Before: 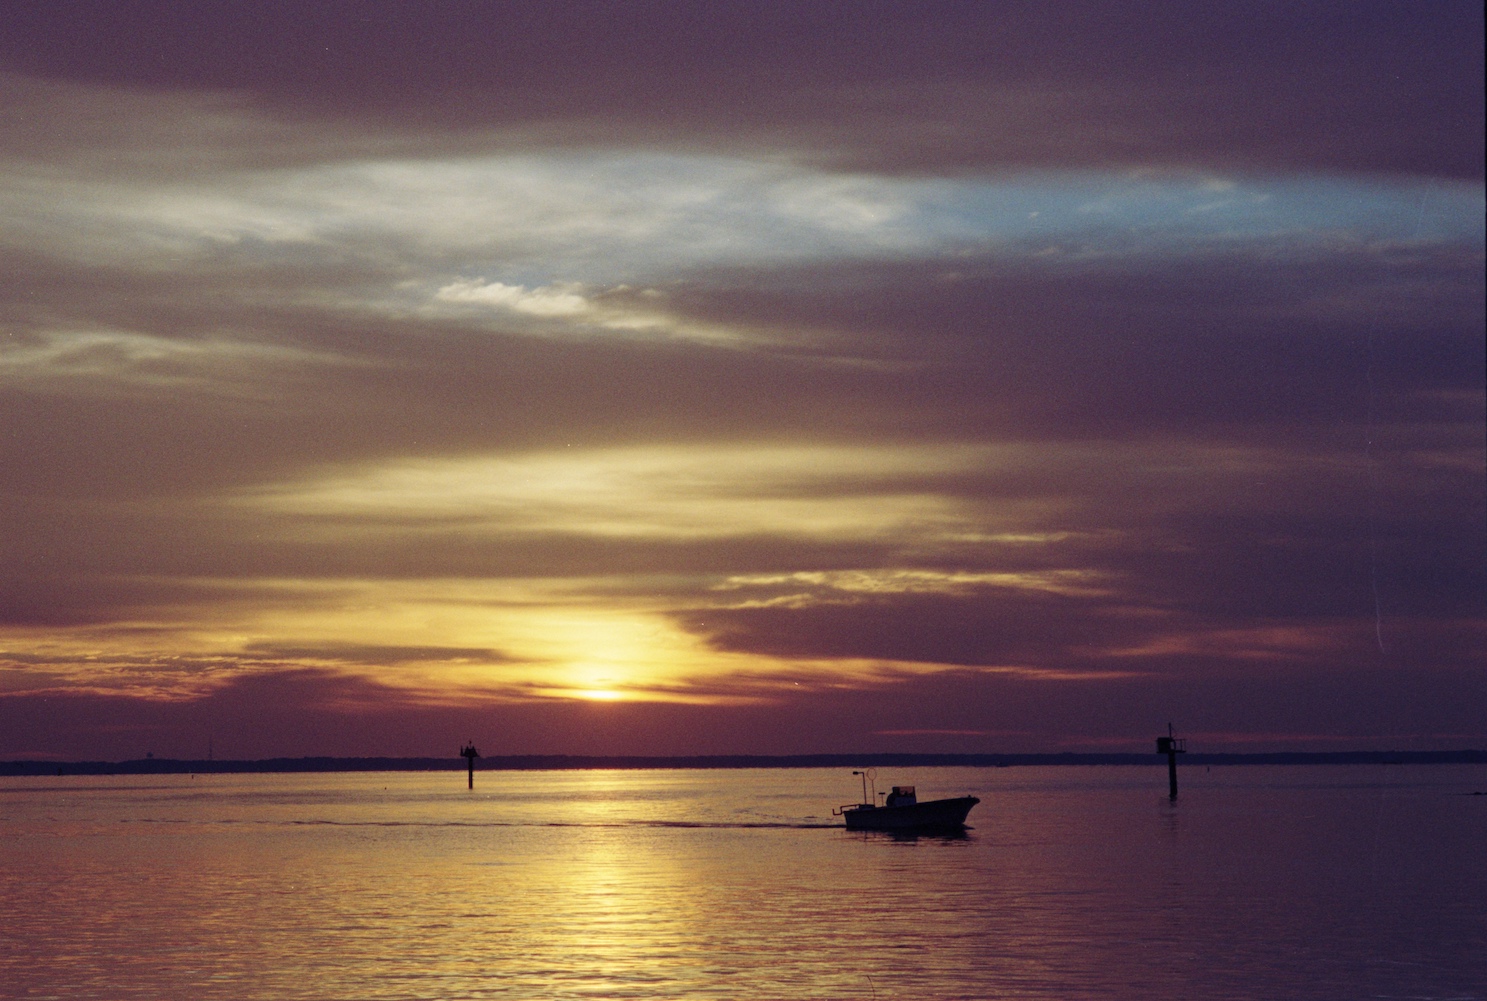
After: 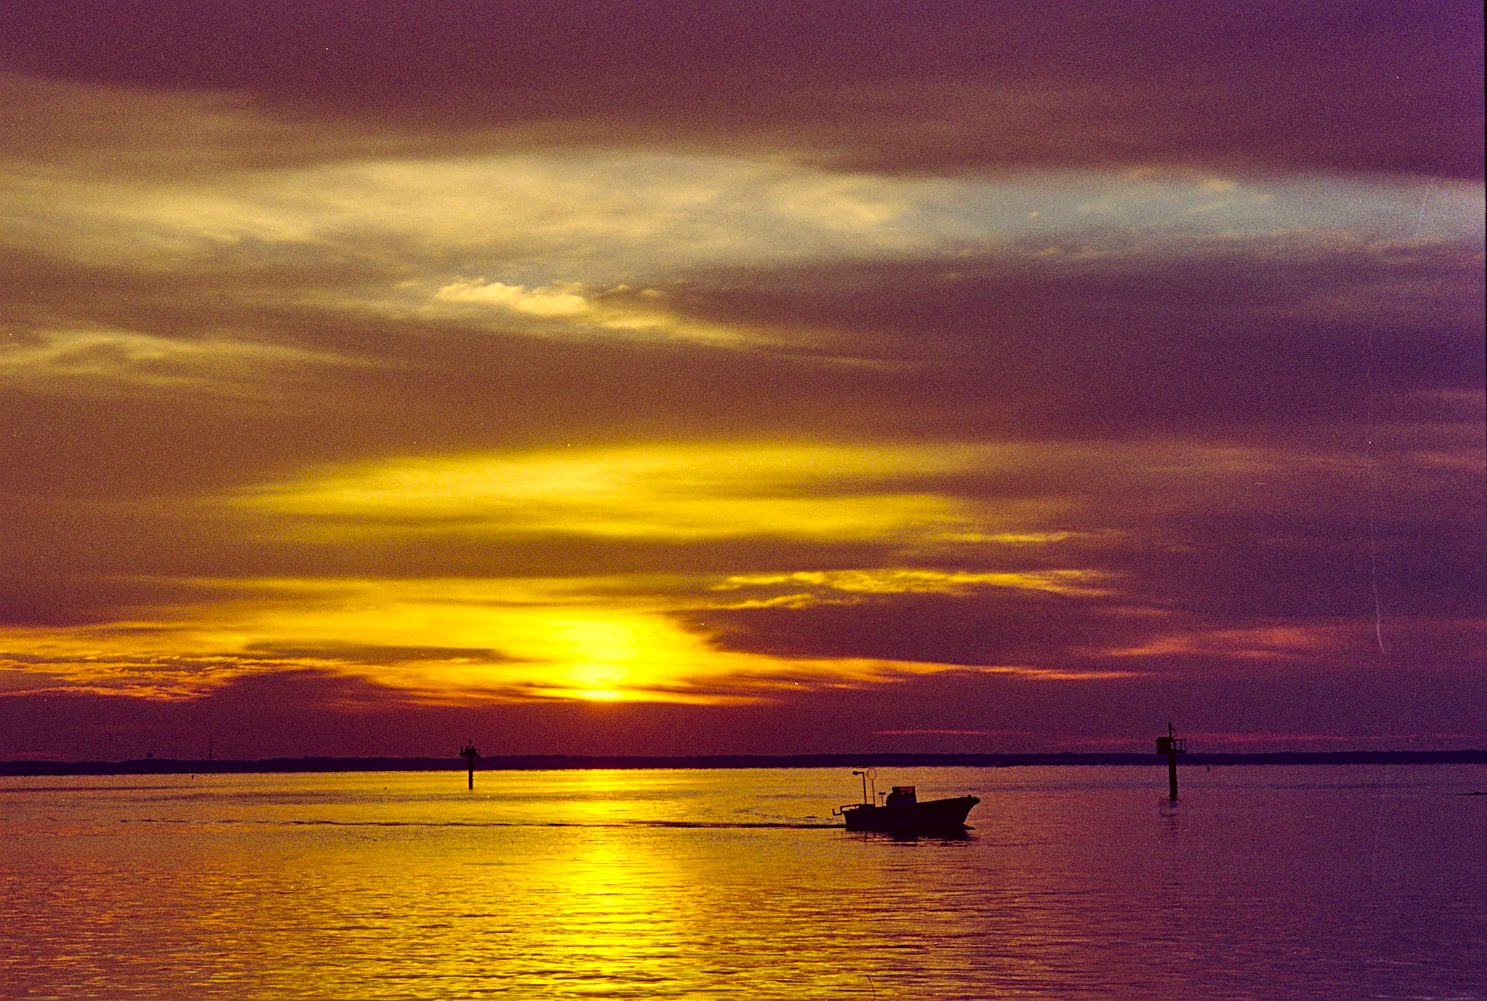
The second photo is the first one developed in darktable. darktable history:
tone equalizer: -8 EV -0.417 EV, -7 EV -0.389 EV, -6 EV -0.333 EV, -5 EV -0.222 EV, -3 EV 0.222 EV, -2 EV 0.333 EV, -1 EV 0.389 EV, +0 EV 0.417 EV, edges refinement/feathering 500, mask exposure compensation -1.57 EV, preserve details no
color balance rgb: perceptual saturation grading › global saturation 30%, global vibrance 20%
color correction: highlights a* -0.482, highlights b* 40, shadows a* 9.8, shadows b* -0.161
sharpen: on, module defaults
graduated density: density 0.38 EV, hardness 21%, rotation -6.11°, saturation 32%
shadows and highlights: low approximation 0.01, soften with gaussian
local contrast: mode bilateral grid, contrast 20, coarseness 50, detail 120%, midtone range 0.2
